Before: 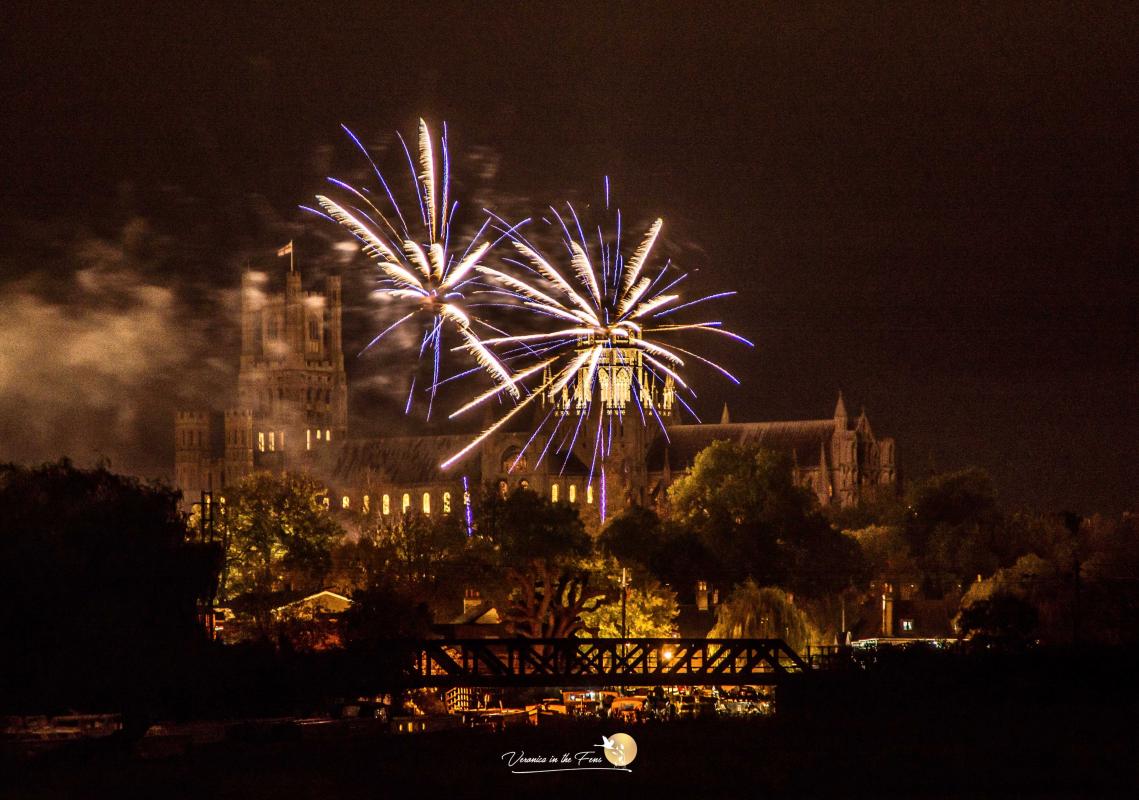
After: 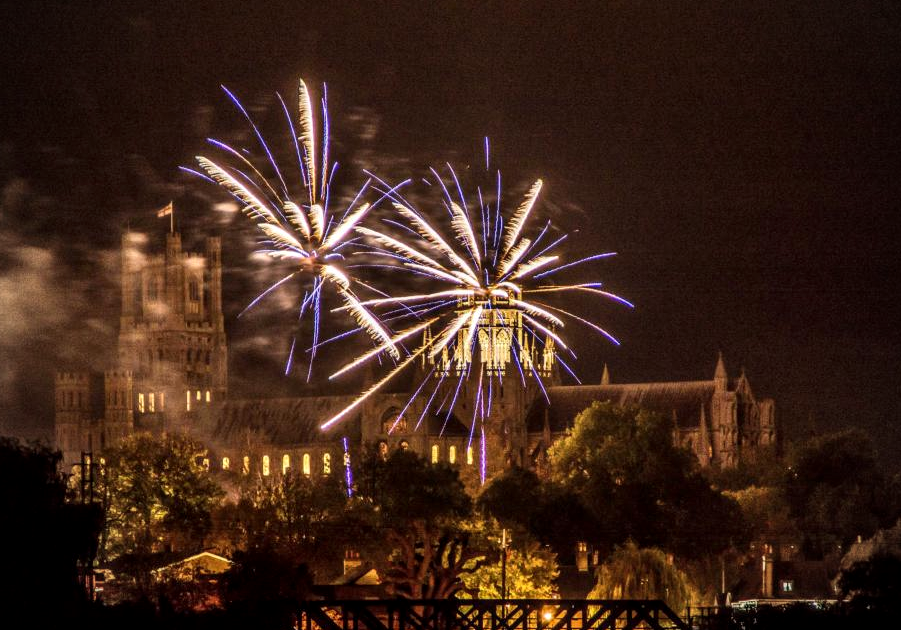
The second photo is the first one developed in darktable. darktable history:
crop and rotate: left 10.536%, top 5.073%, right 10.326%, bottom 16.108%
tone curve: curves: ch0 [(0, 0) (0.003, 0.003) (0.011, 0.011) (0.025, 0.025) (0.044, 0.044) (0.069, 0.069) (0.1, 0.099) (0.136, 0.135) (0.177, 0.176) (0.224, 0.223) (0.277, 0.275) (0.335, 0.333) (0.399, 0.396) (0.468, 0.465) (0.543, 0.545) (0.623, 0.625) (0.709, 0.71) (0.801, 0.801) (0.898, 0.898) (1, 1)], color space Lab, independent channels, preserve colors none
local contrast: on, module defaults
vignetting: on, module defaults
